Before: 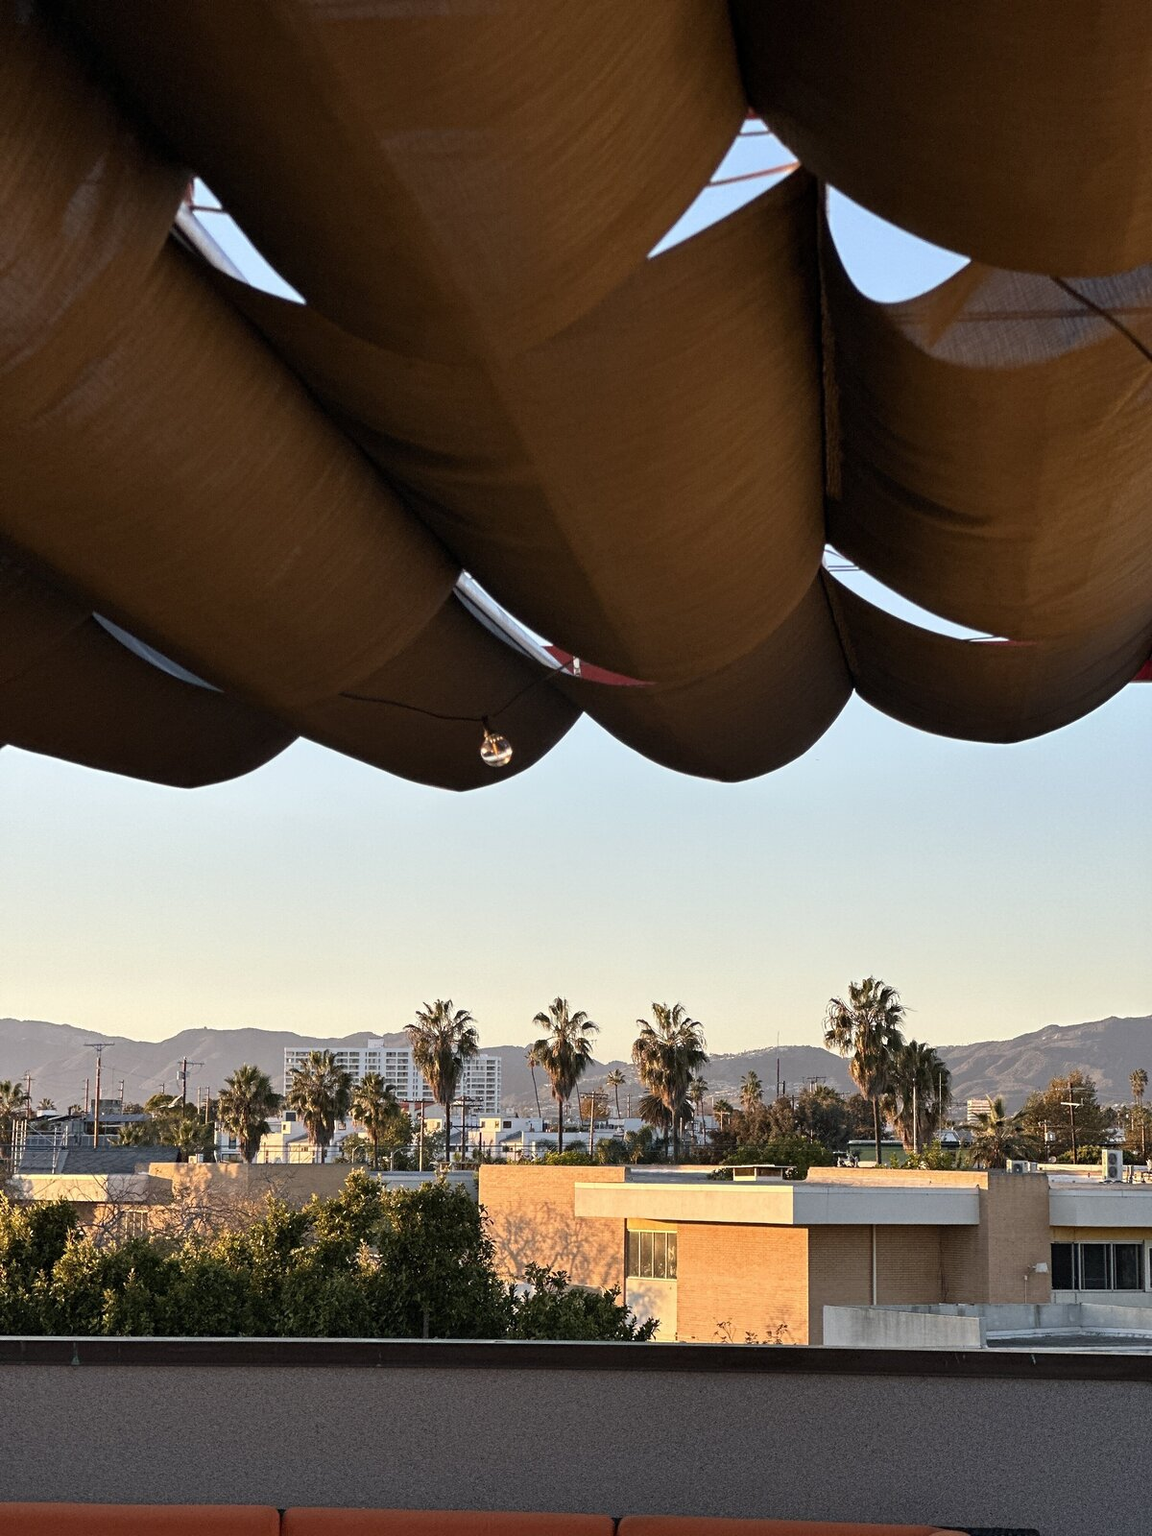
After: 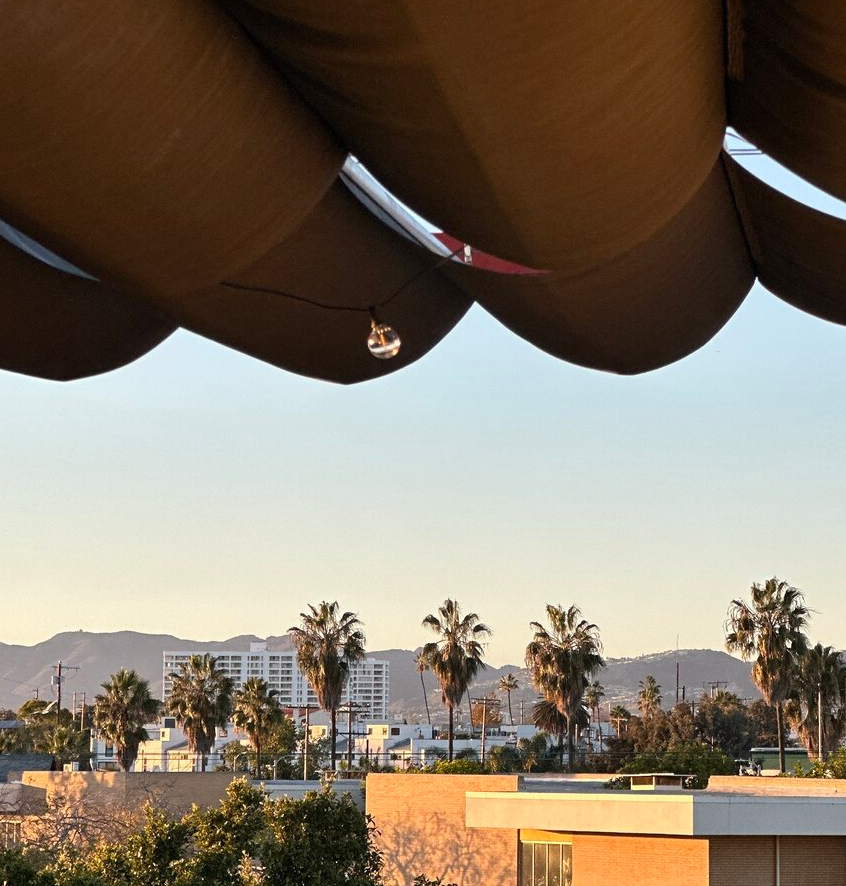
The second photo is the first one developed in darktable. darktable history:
crop: left 11.15%, top 27.534%, right 18.289%, bottom 17.051%
color correction: highlights b* 0.018, saturation 0.979
